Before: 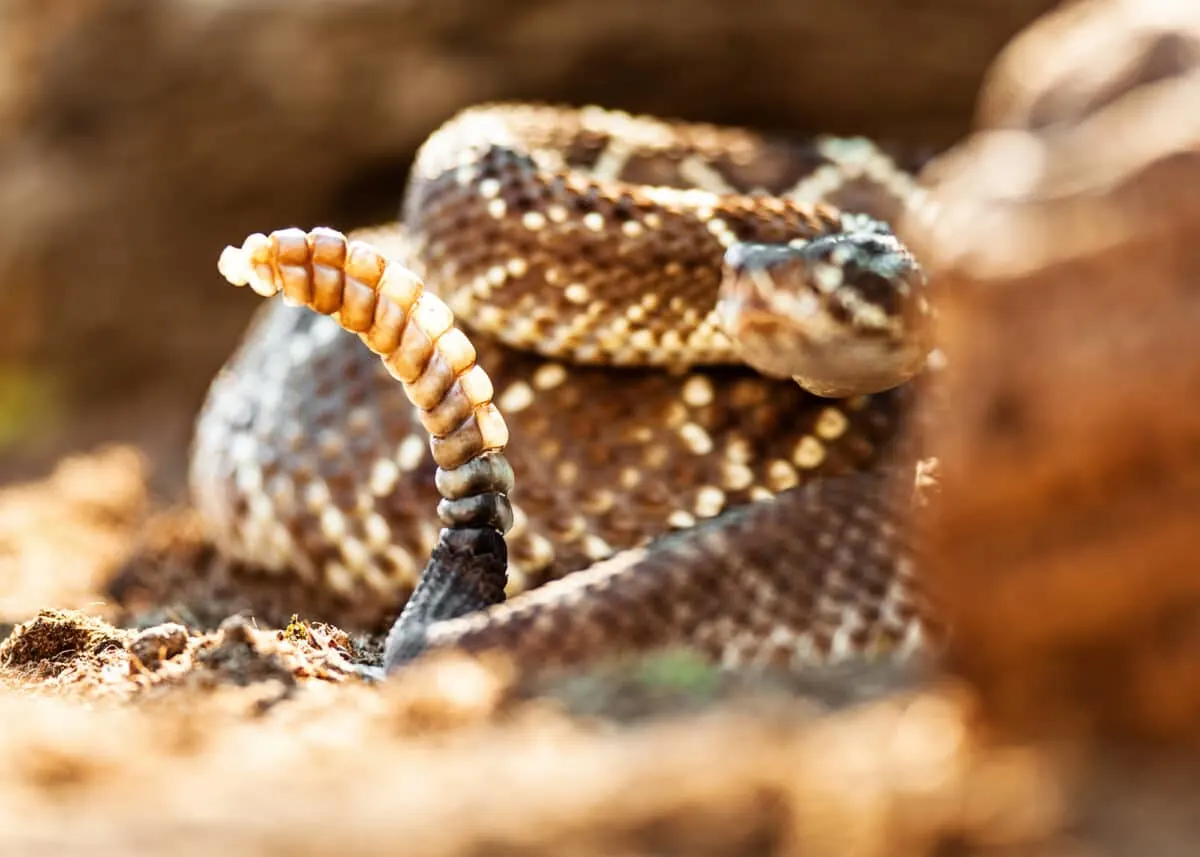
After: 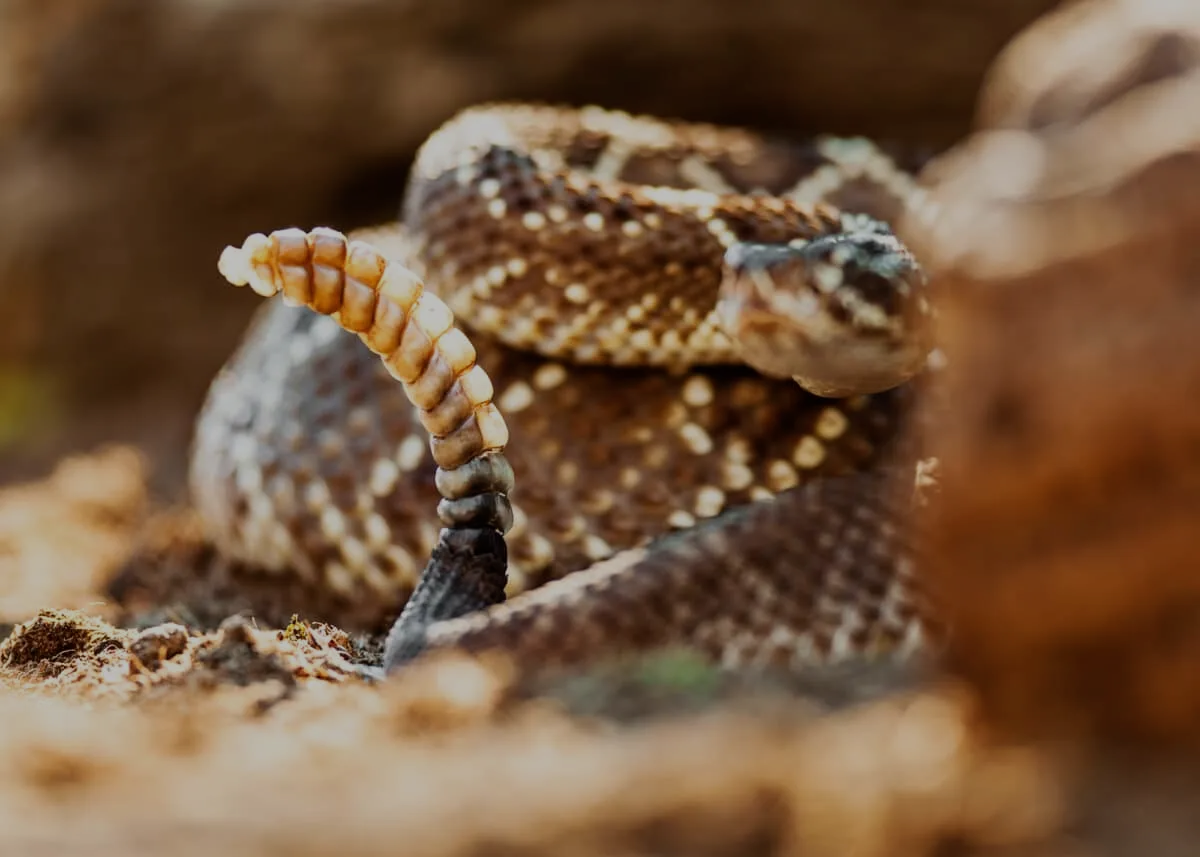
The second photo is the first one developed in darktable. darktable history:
exposure: exposure -0.973 EV, compensate highlight preservation false
